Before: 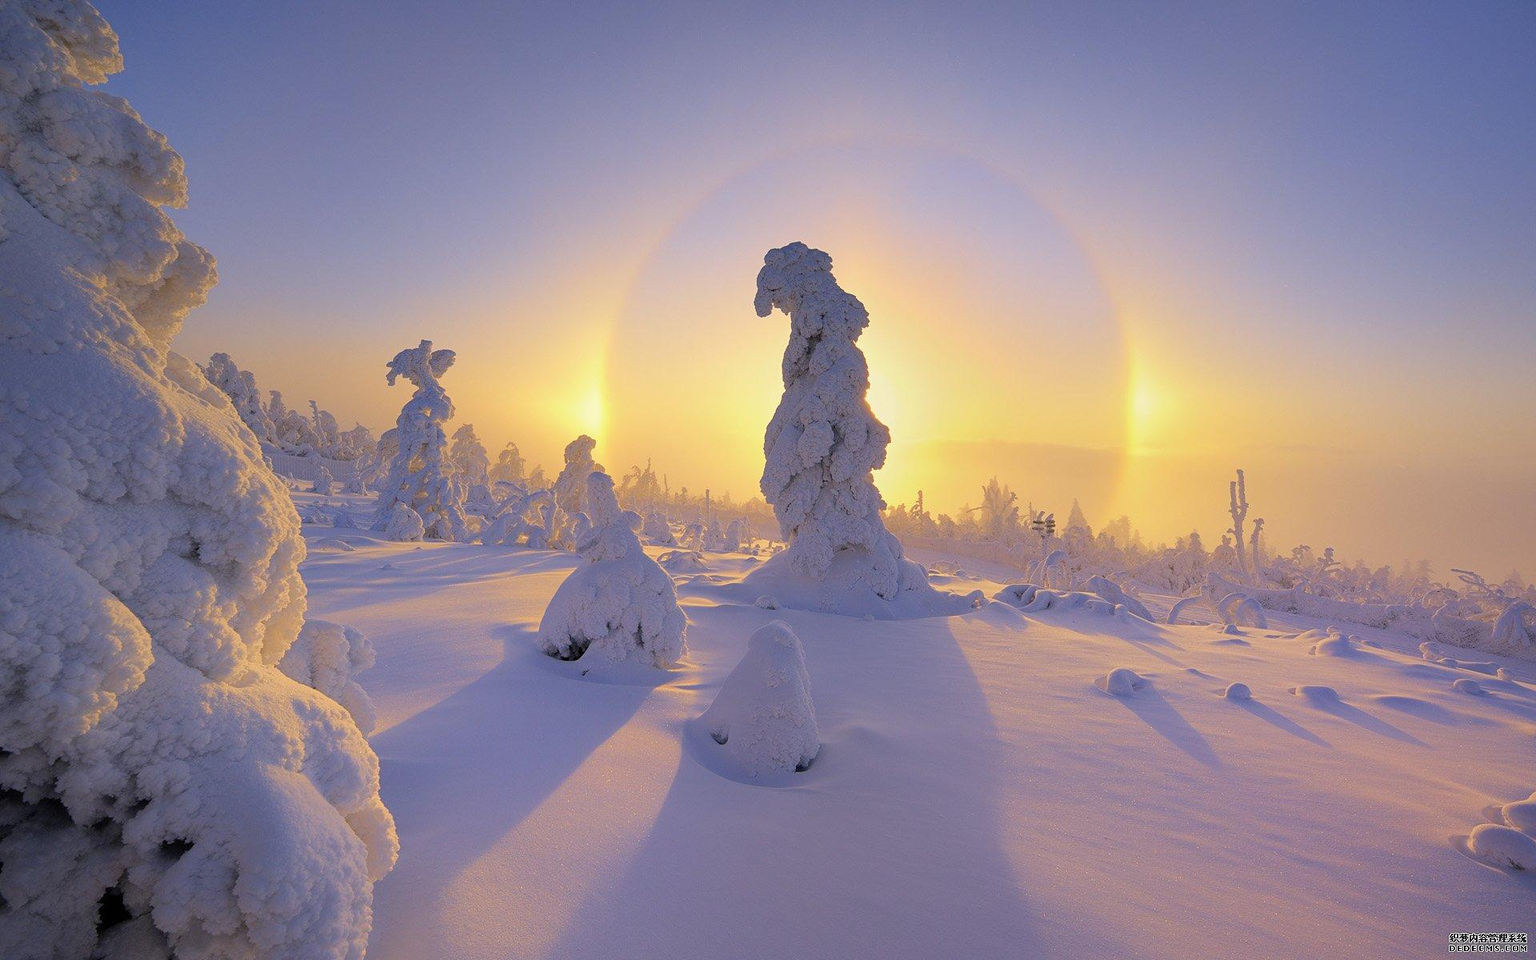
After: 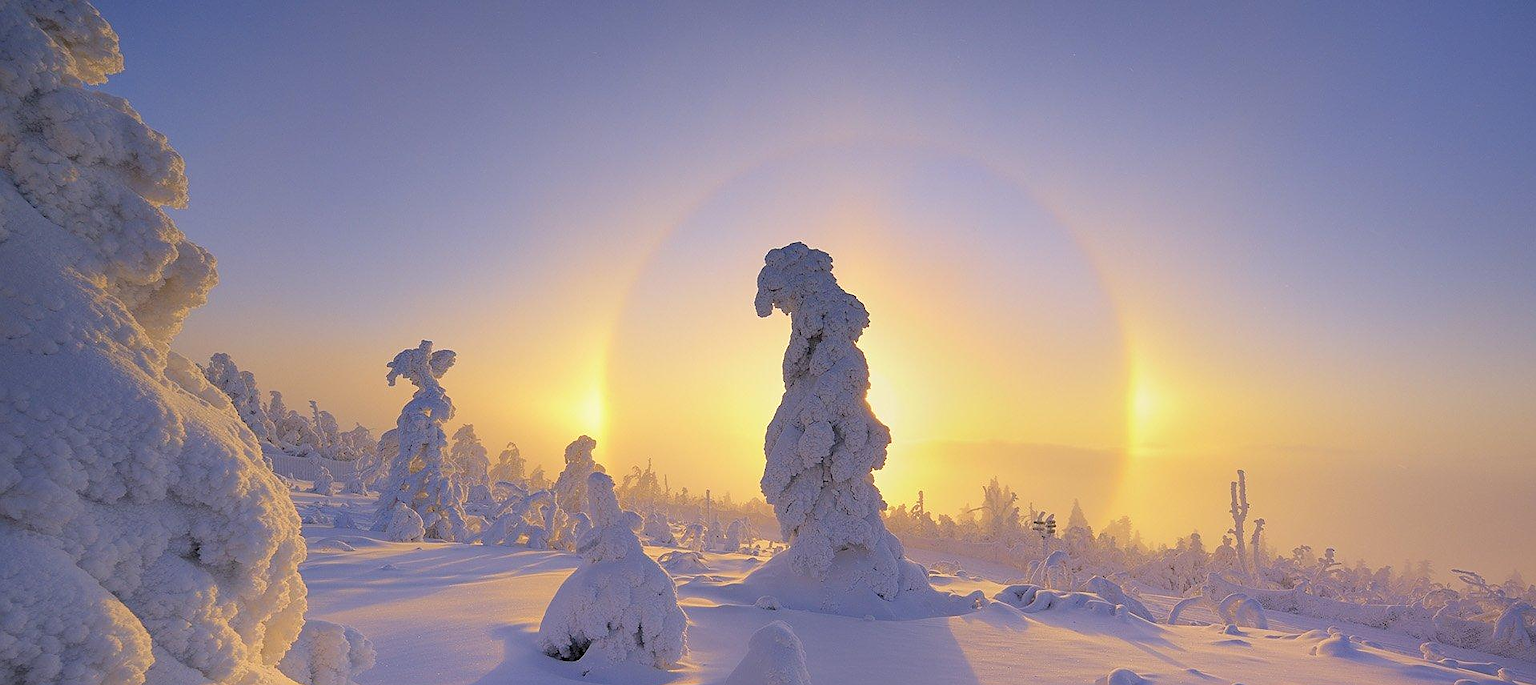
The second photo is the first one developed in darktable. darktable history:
exposure: compensate highlight preservation false
sharpen: radius 0.969, amount 0.604
crop: bottom 28.576%
